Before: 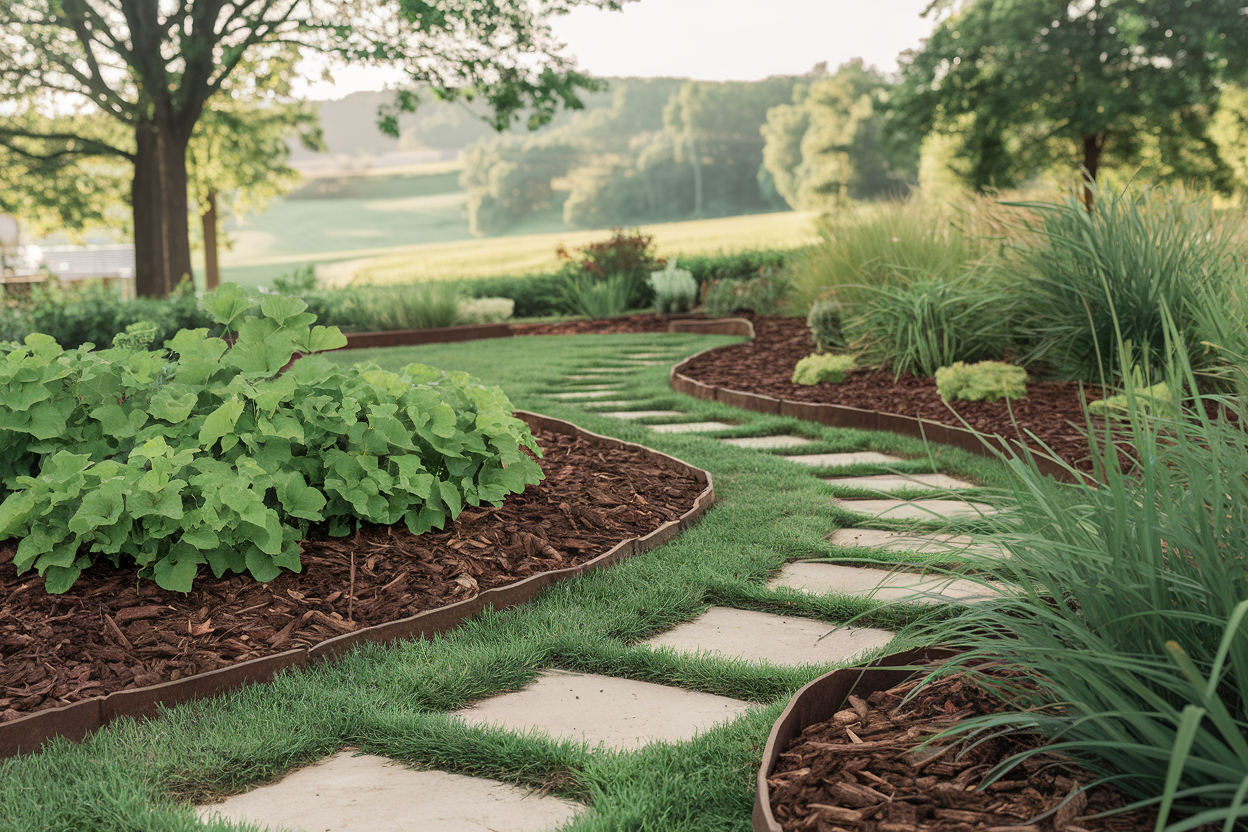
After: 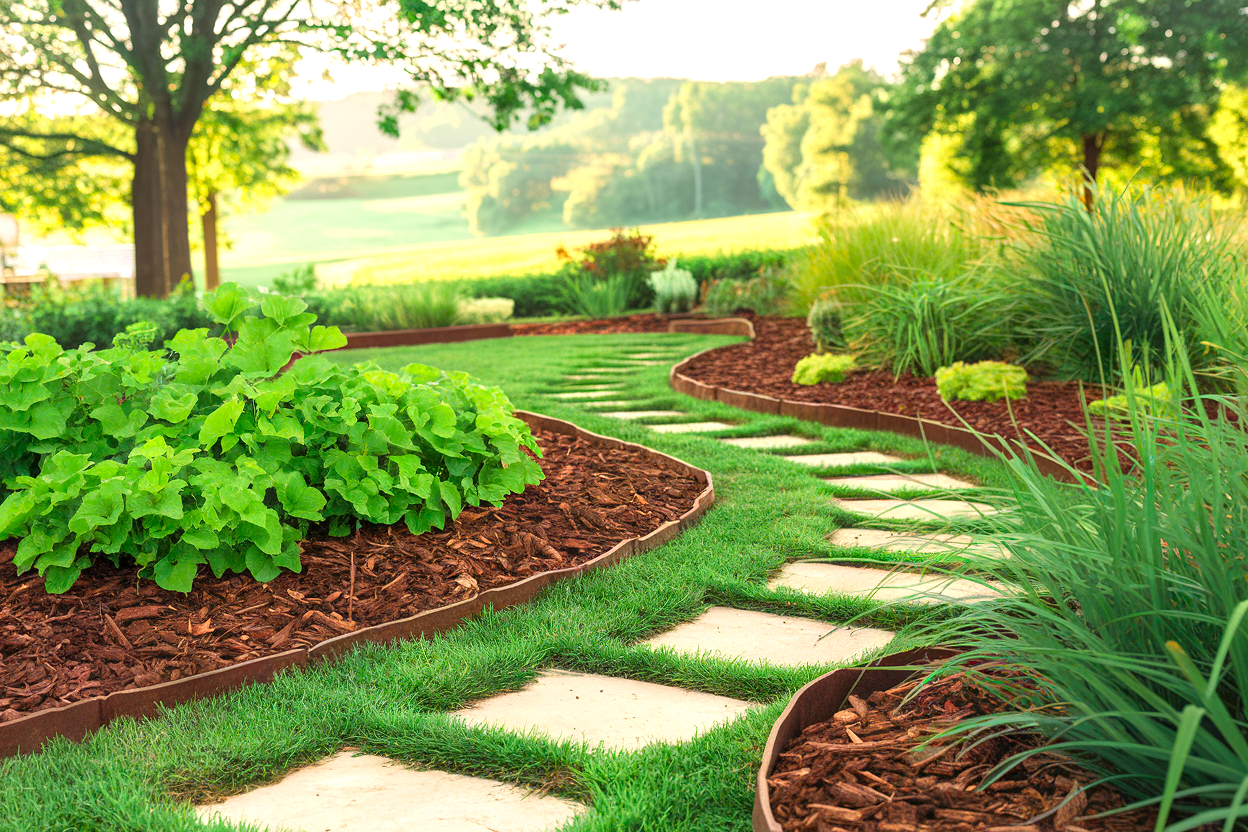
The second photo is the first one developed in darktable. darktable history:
exposure: black level correction 0, exposure 0.701 EV, compensate exposure bias true, compensate highlight preservation false
color correction: highlights b* -0.012, saturation 1.8
